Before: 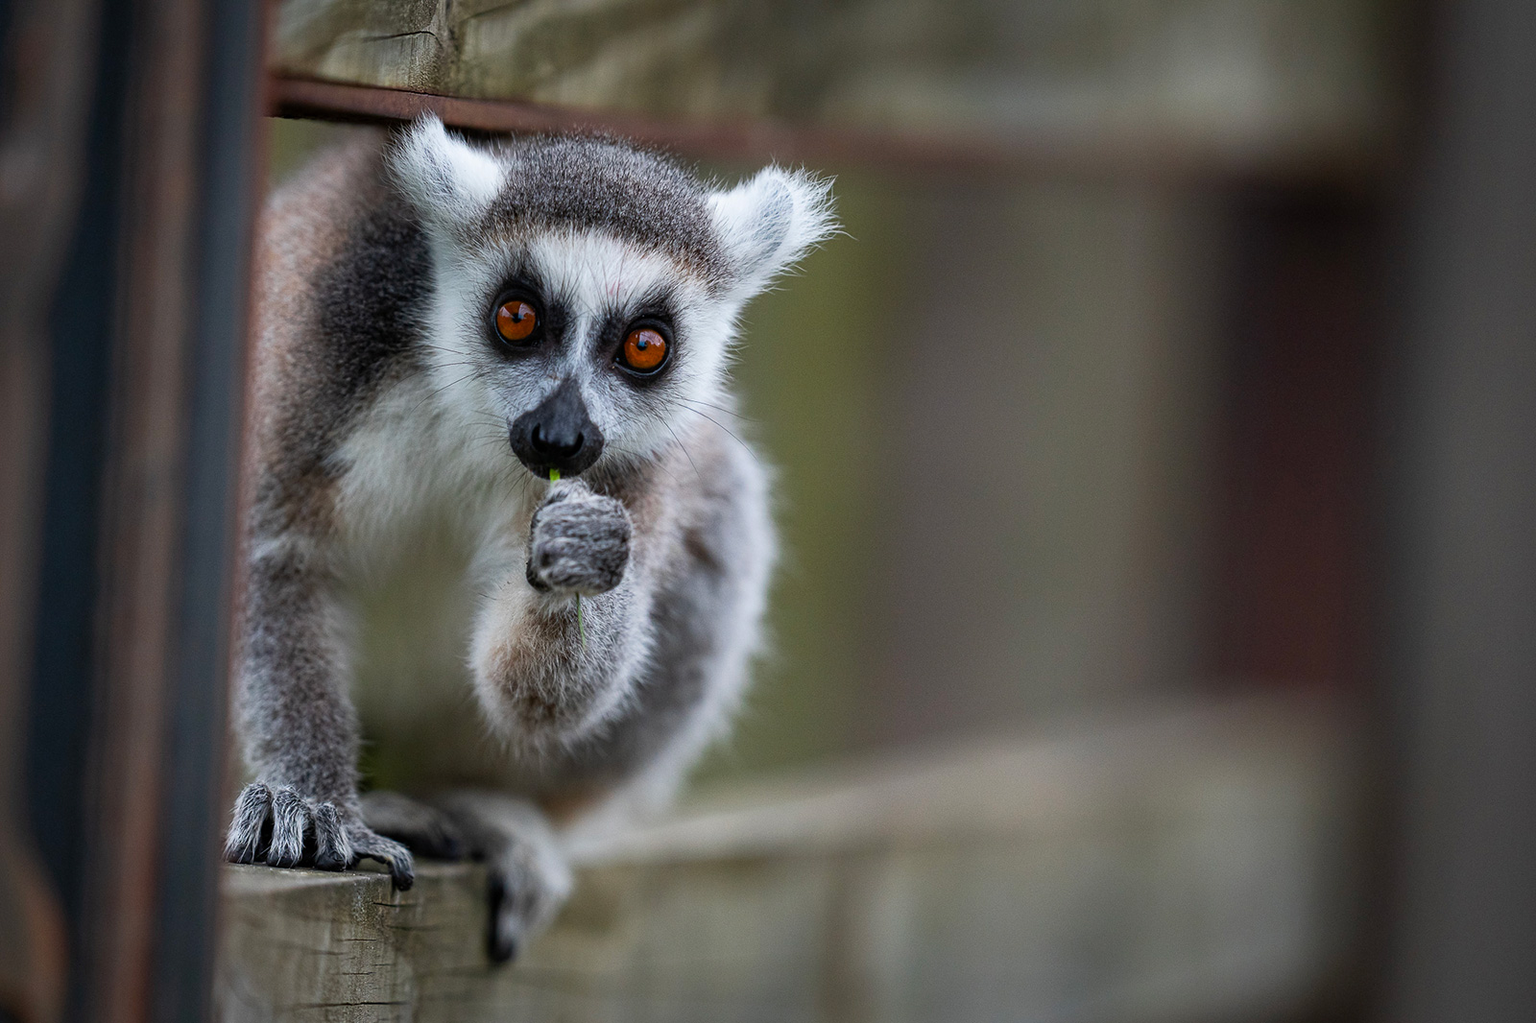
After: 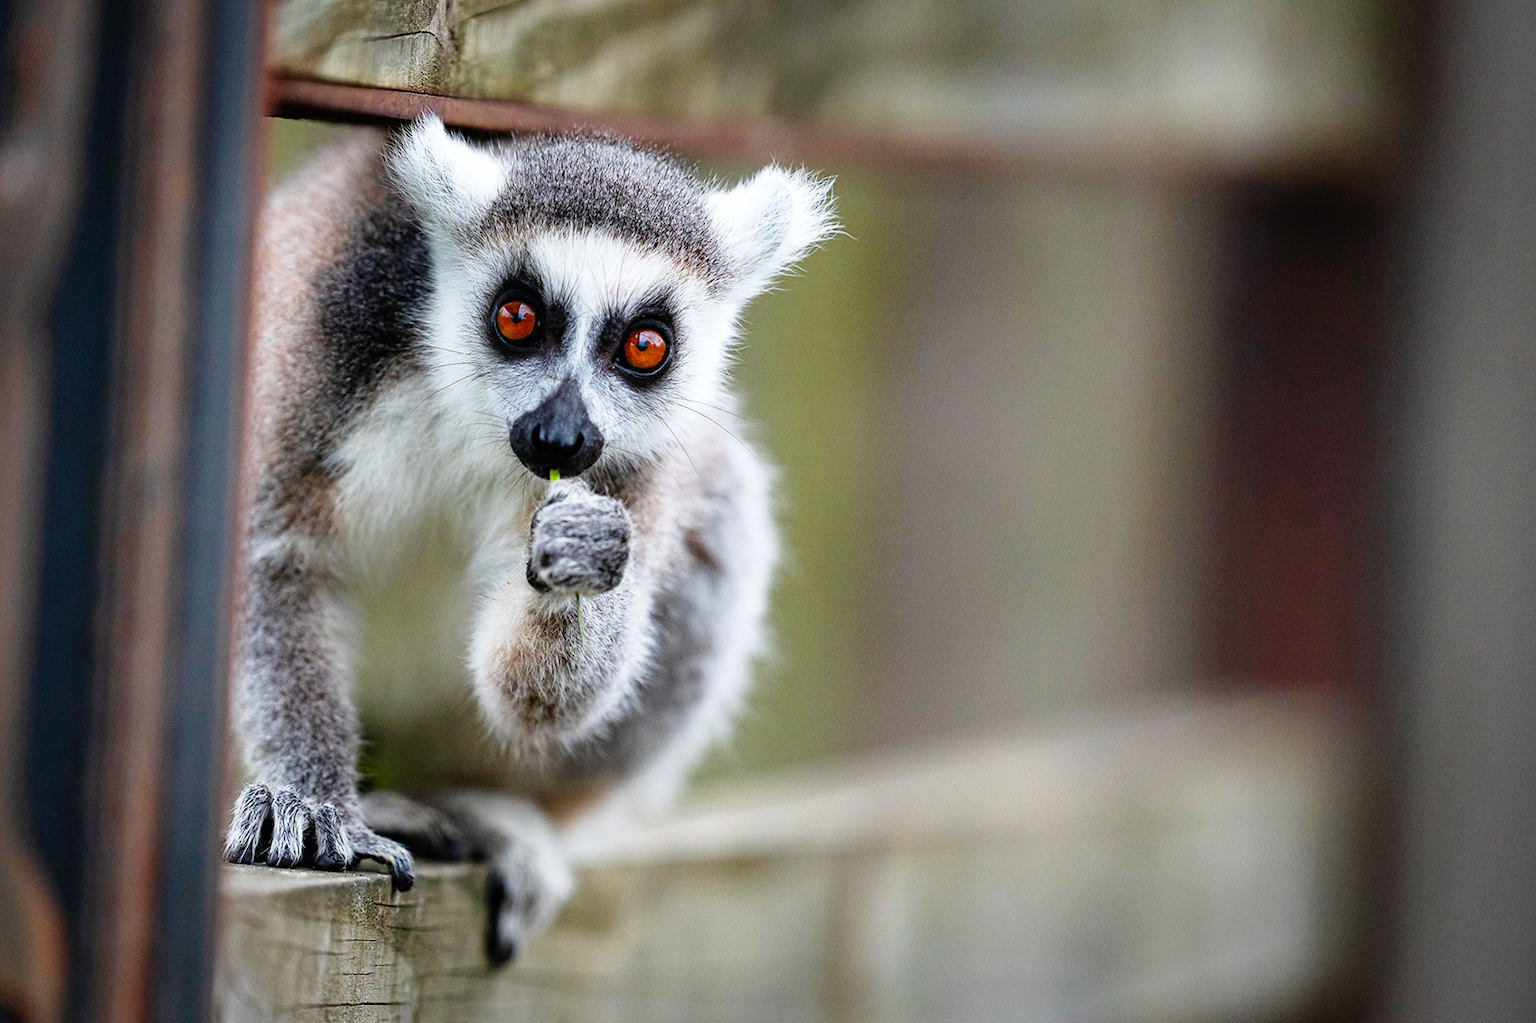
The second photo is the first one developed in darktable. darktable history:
base curve: curves: ch0 [(0, 0) (0.008, 0.007) (0.022, 0.029) (0.048, 0.089) (0.092, 0.197) (0.191, 0.399) (0.275, 0.534) (0.357, 0.65) (0.477, 0.78) (0.542, 0.833) (0.799, 0.973) (1, 1)], preserve colors none
tone equalizer: on, module defaults
